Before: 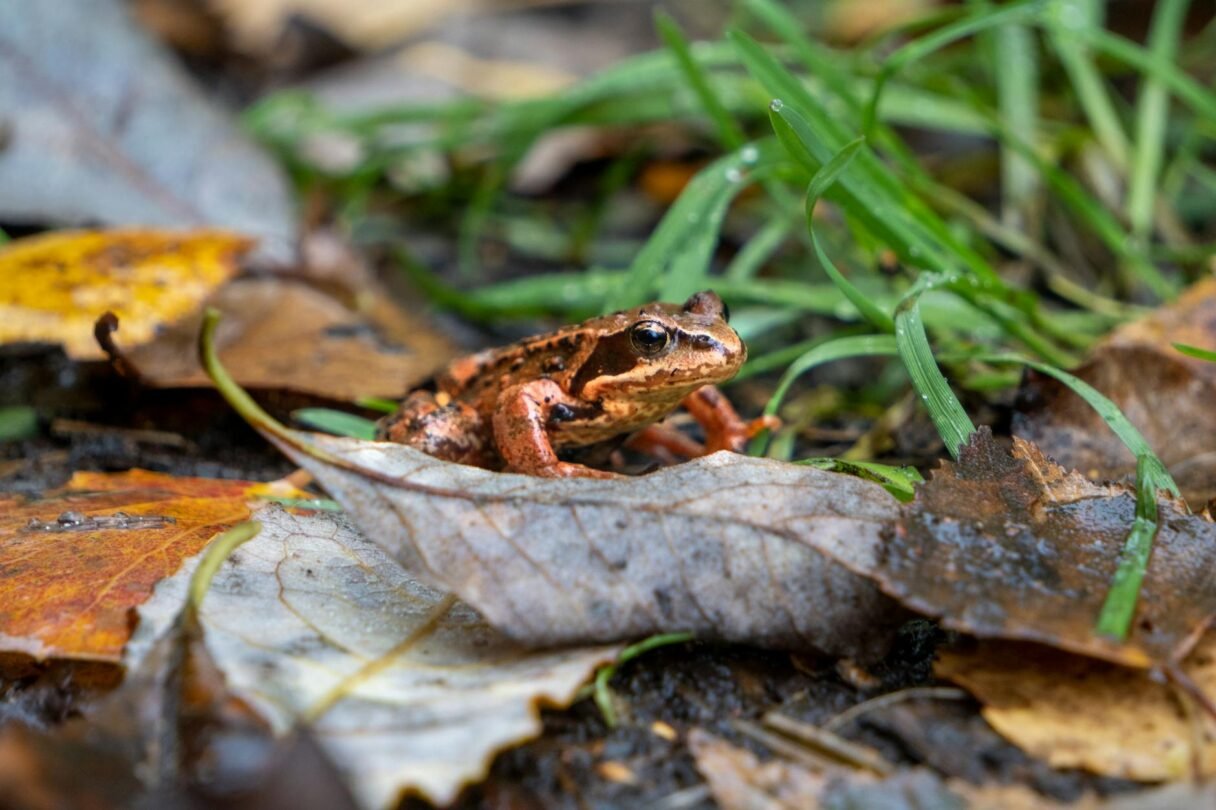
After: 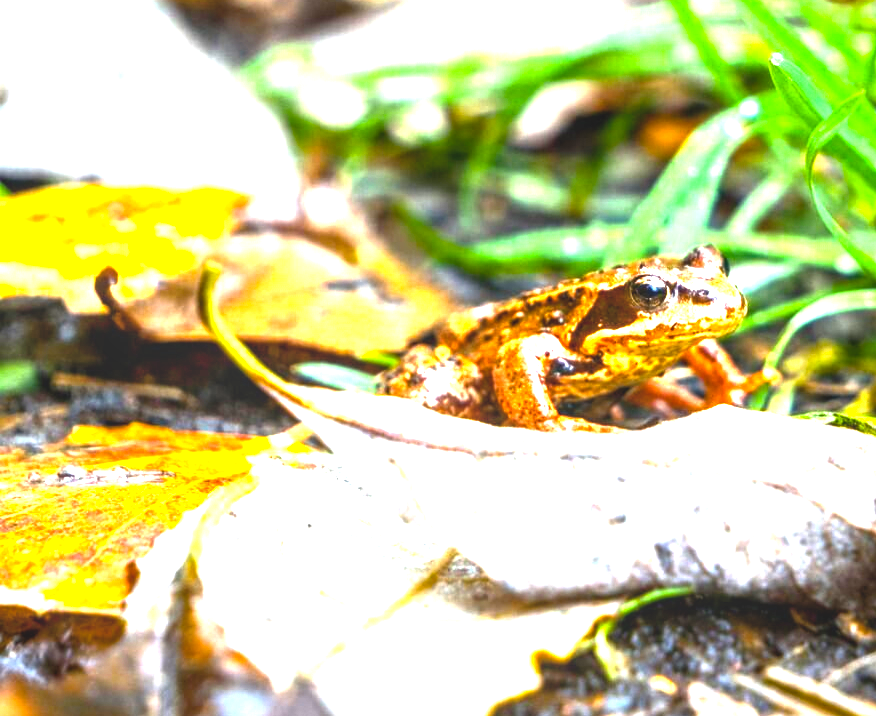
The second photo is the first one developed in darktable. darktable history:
color balance rgb: shadows lift › luminance -9.776%, perceptual saturation grading › global saturation 20%, perceptual saturation grading › highlights -25.799%, perceptual saturation grading › shadows 24.995%, perceptual brilliance grading › global brilliance 34.935%, perceptual brilliance grading › highlights 50.433%, perceptual brilliance grading › mid-tones 59.999%, perceptual brilliance grading › shadows 34.466%
local contrast: detail 109%
crop: top 5.802%, right 27.88%, bottom 5.728%
